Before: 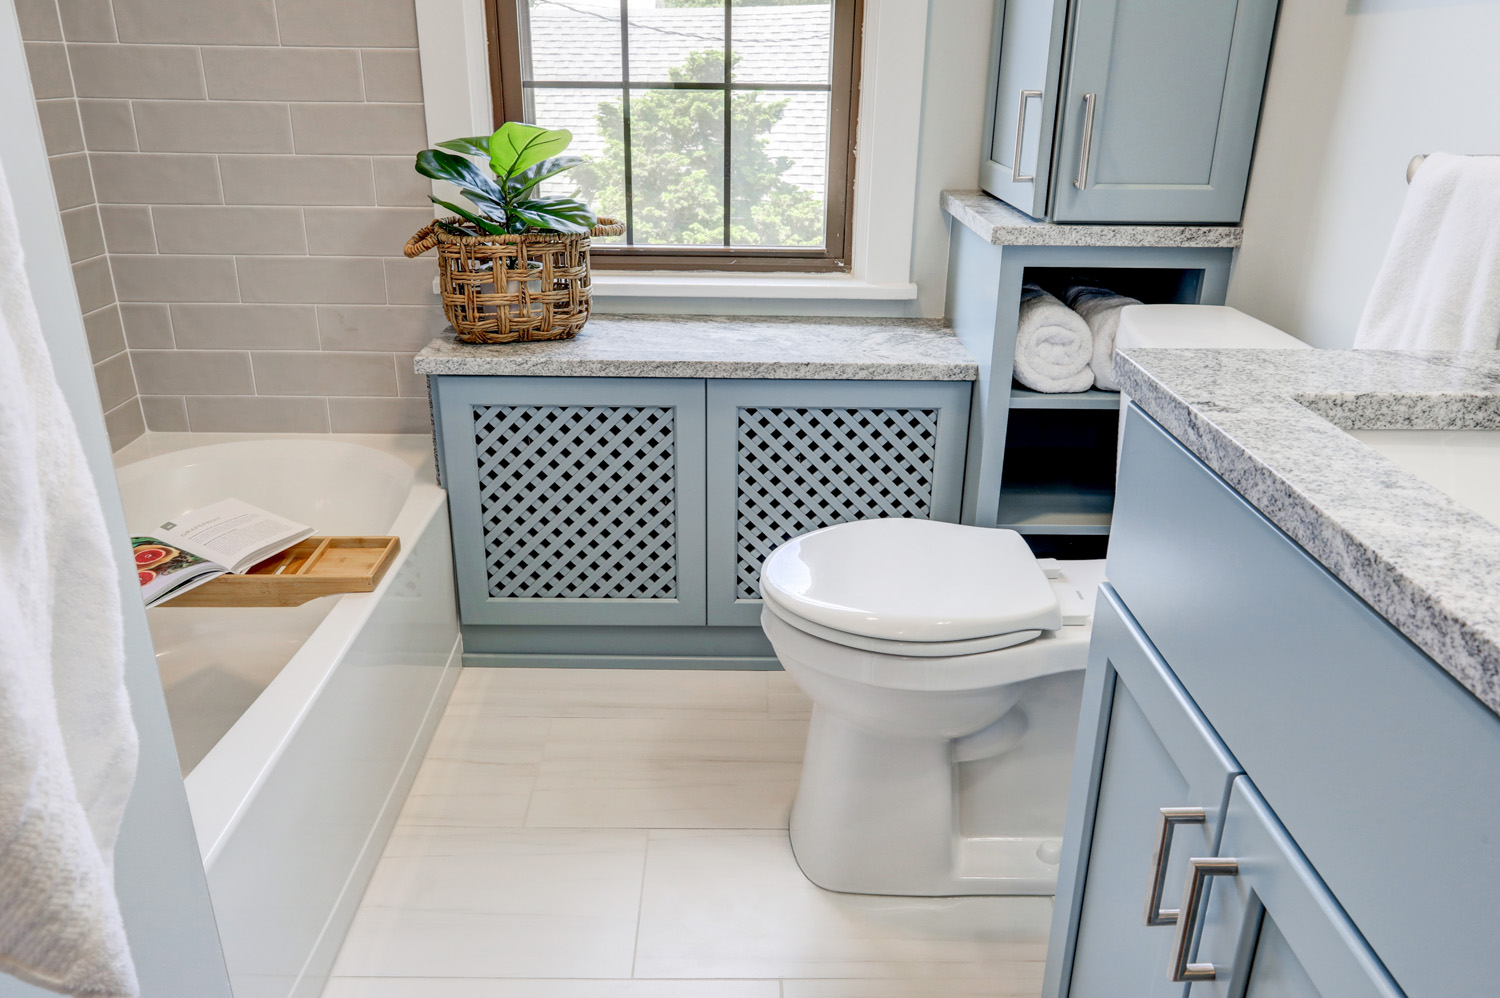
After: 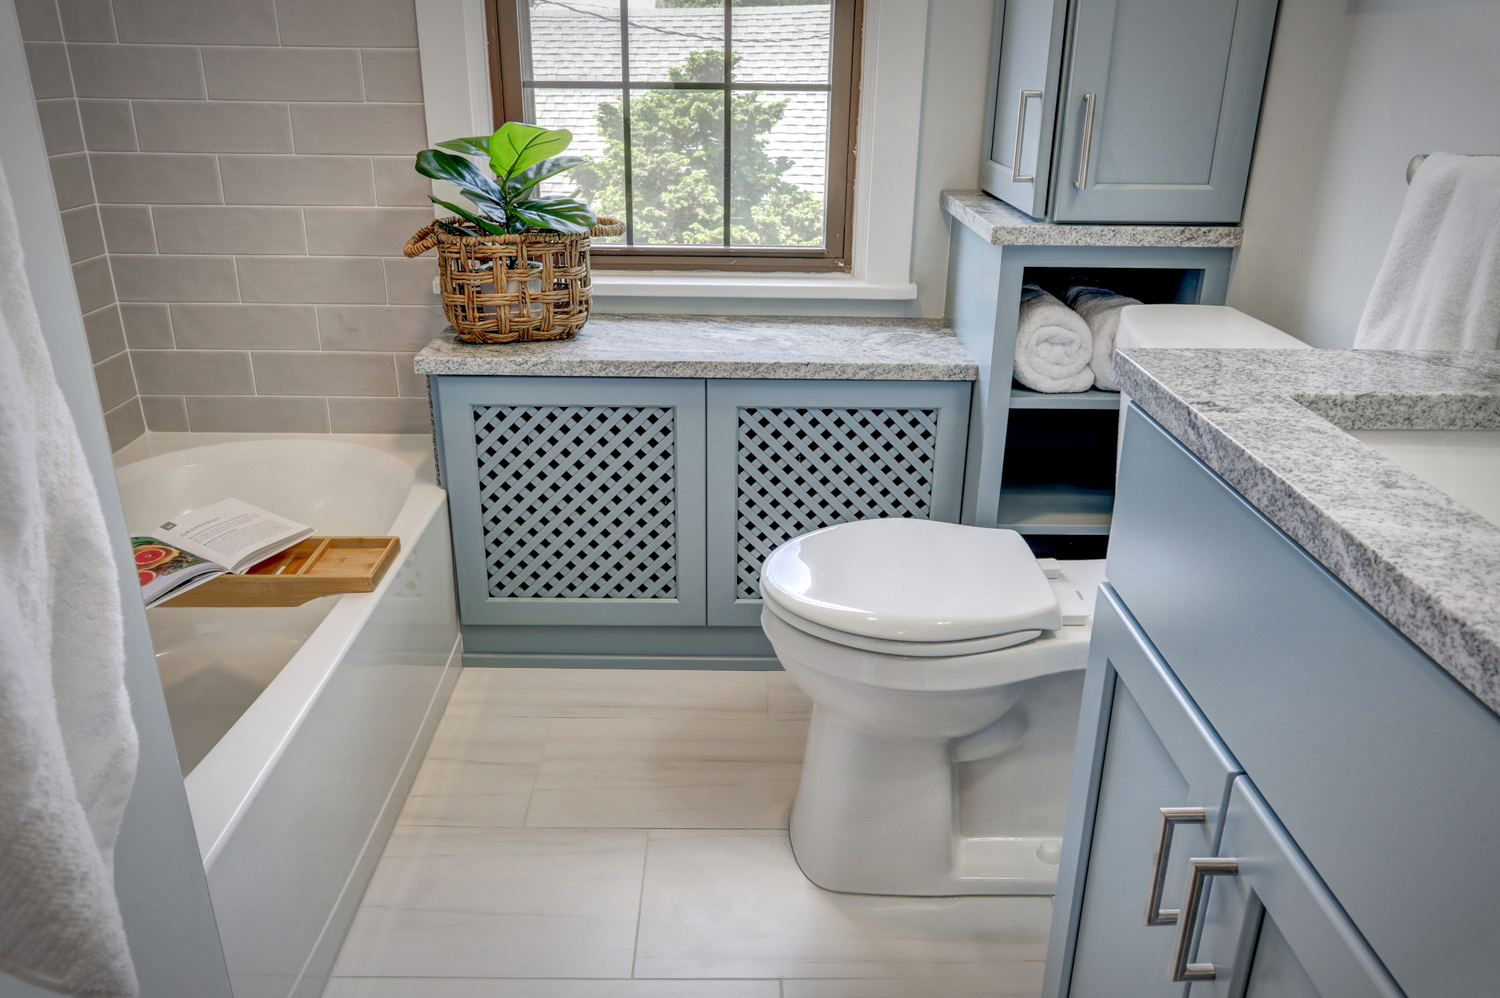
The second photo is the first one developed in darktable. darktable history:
vignetting: automatic ratio true
local contrast: highlights 107%, shadows 97%, detail 120%, midtone range 0.2
shadows and highlights: shadows 39.69, highlights -59.86
exposure: exposure 0.014 EV, compensate highlight preservation false
